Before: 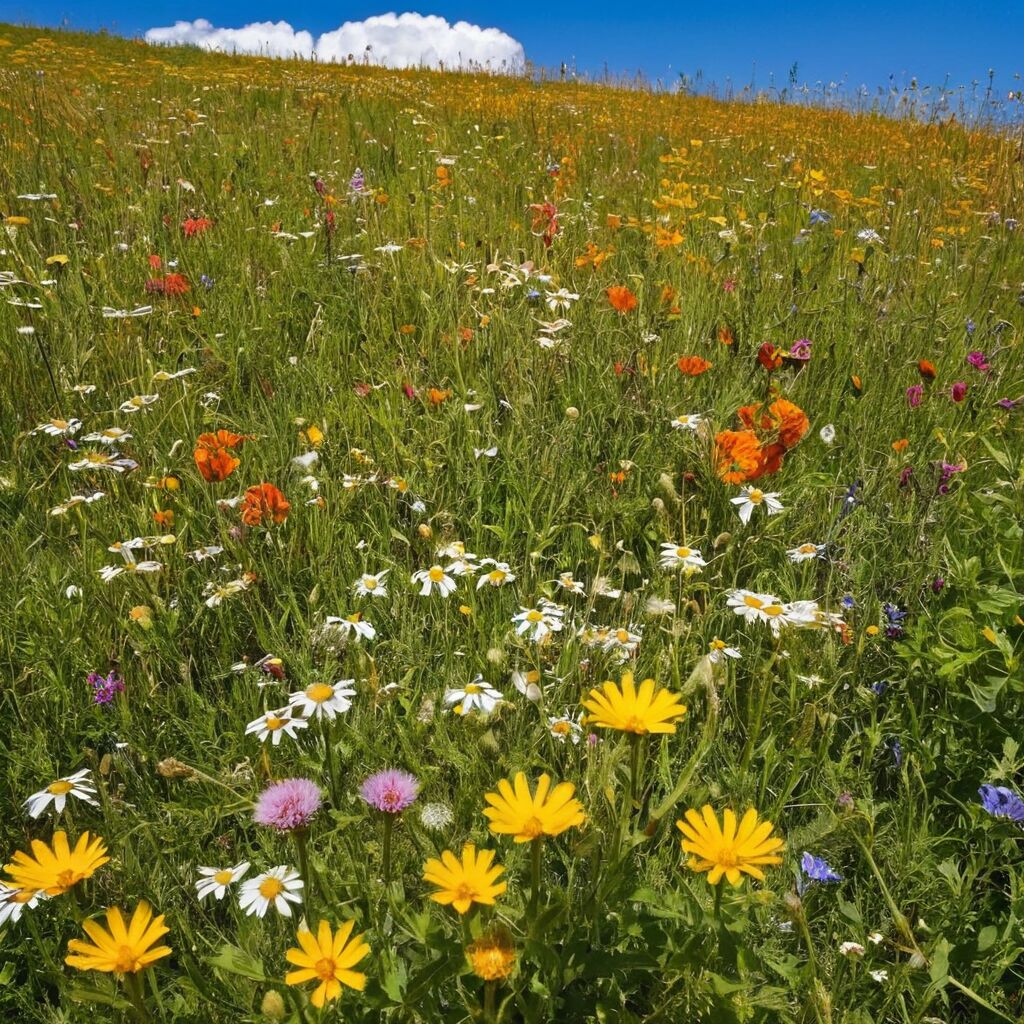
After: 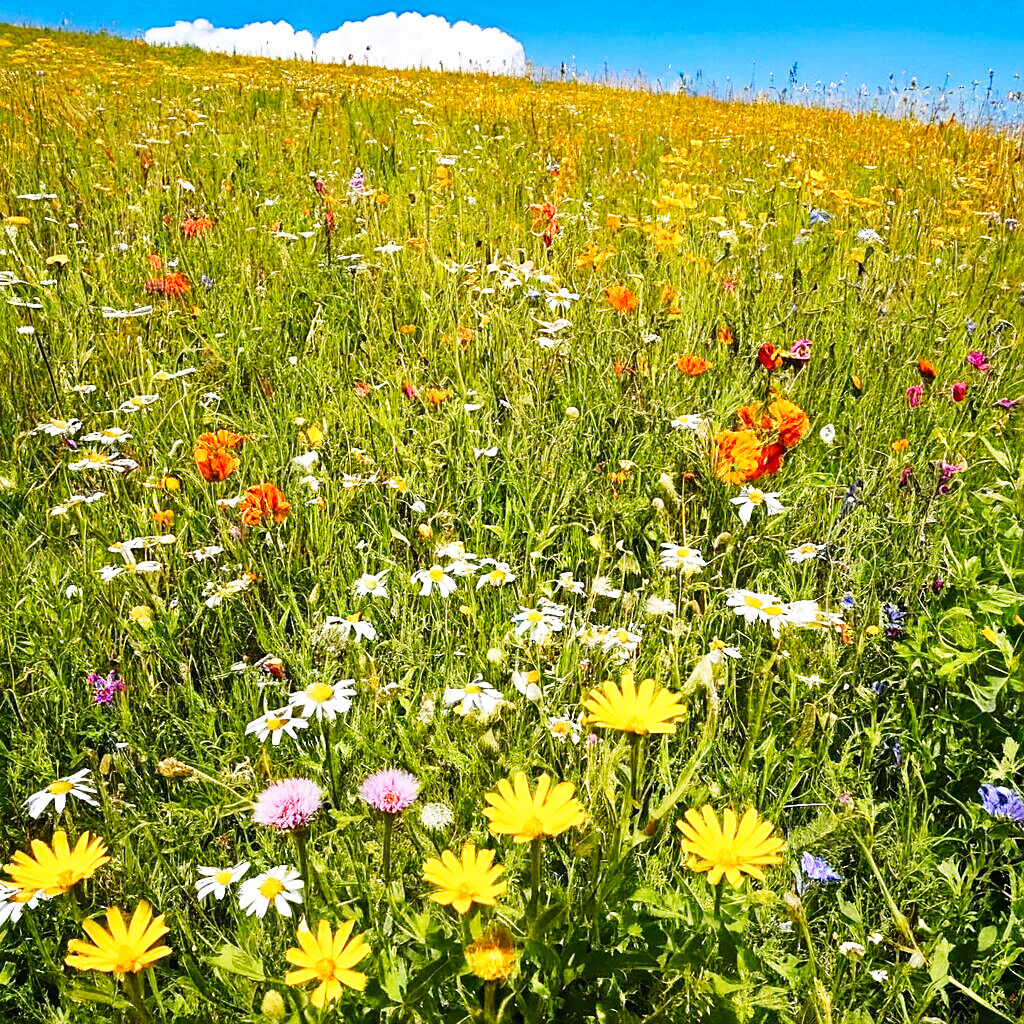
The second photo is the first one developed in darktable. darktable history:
base curve: curves: ch0 [(0, 0) (0.007, 0.004) (0.027, 0.03) (0.046, 0.07) (0.207, 0.54) (0.442, 0.872) (0.673, 0.972) (1, 1)], preserve colors none
sharpen: on, module defaults
